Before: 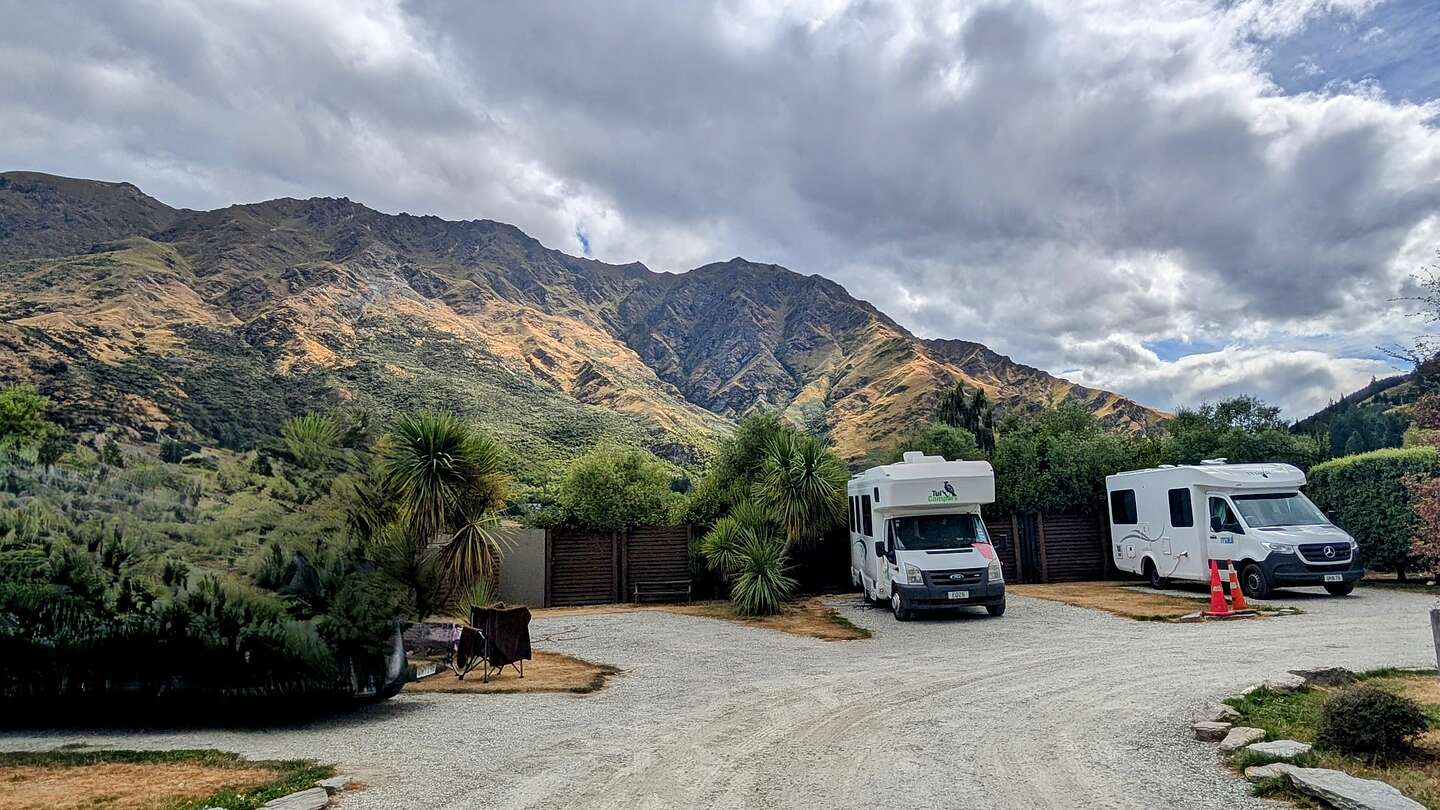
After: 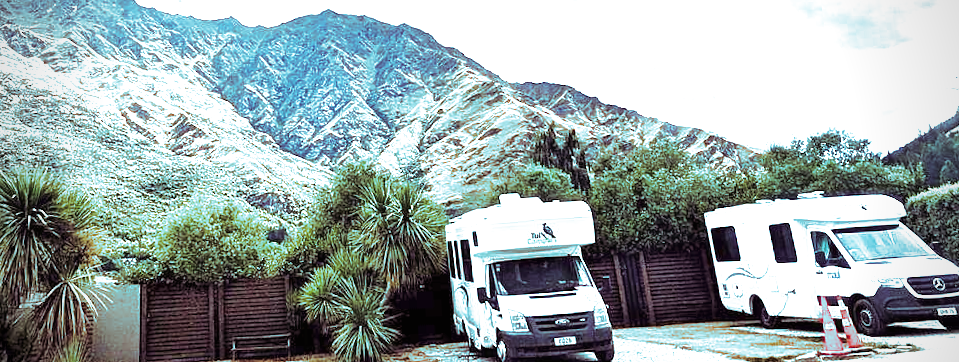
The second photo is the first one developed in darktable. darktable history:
split-toning: shadows › hue 327.6°, highlights › hue 198°, highlights › saturation 0.55, balance -21.25, compress 0%
tone curve: curves: ch0 [(0, 0) (0.003, 0.002) (0.011, 0.01) (0.025, 0.022) (0.044, 0.039) (0.069, 0.061) (0.1, 0.088) (0.136, 0.126) (0.177, 0.167) (0.224, 0.211) (0.277, 0.27) (0.335, 0.335) (0.399, 0.407) (0.468, 0.485) (0.543, 0.569) (0.623, 0.659) (0.709, 0.756) (0.801, 0.851) (0.898, 0.961) (1, 1)], preserve colors none
rotate and perspective: rotation -1.68°, lens shift (vertical) -0.146, crop left 0.049, crop right 0.912, crop top 0.032, crop bottom 0.96
exposure: black level correction 0, exposure 1.675 EV, compensate exposure bias true, compensate highlight preservation false
levels: levels [0, 0.499, 1]
crop and rotate: left 27.938%, top 27.046%, bottom 27.046%
vignetting: on, module defaults
